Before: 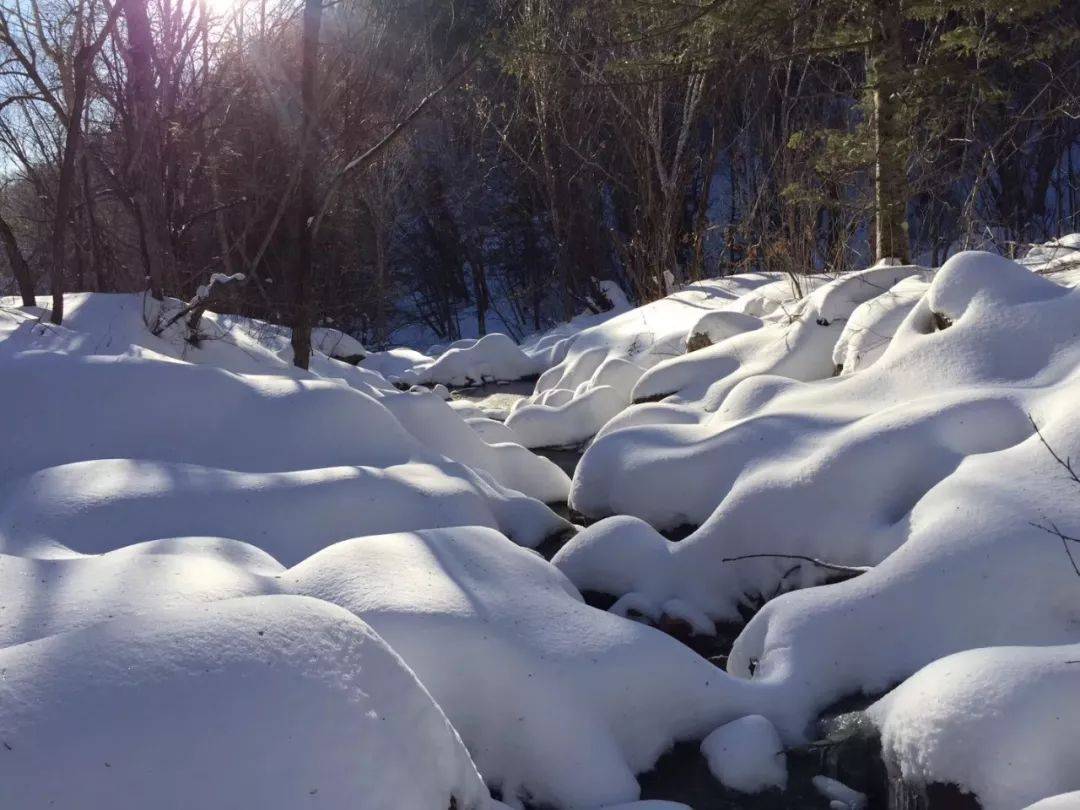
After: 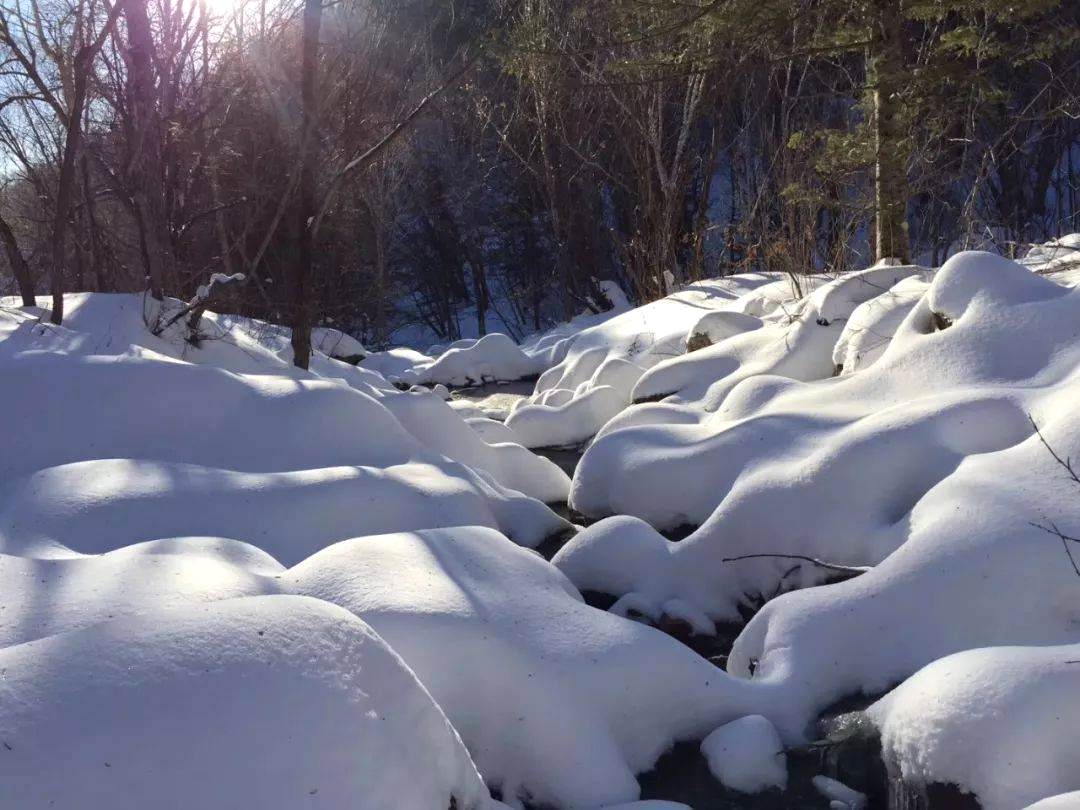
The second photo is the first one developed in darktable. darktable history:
exposure: exposure 0.132 EV, compensate highlight preservation false
